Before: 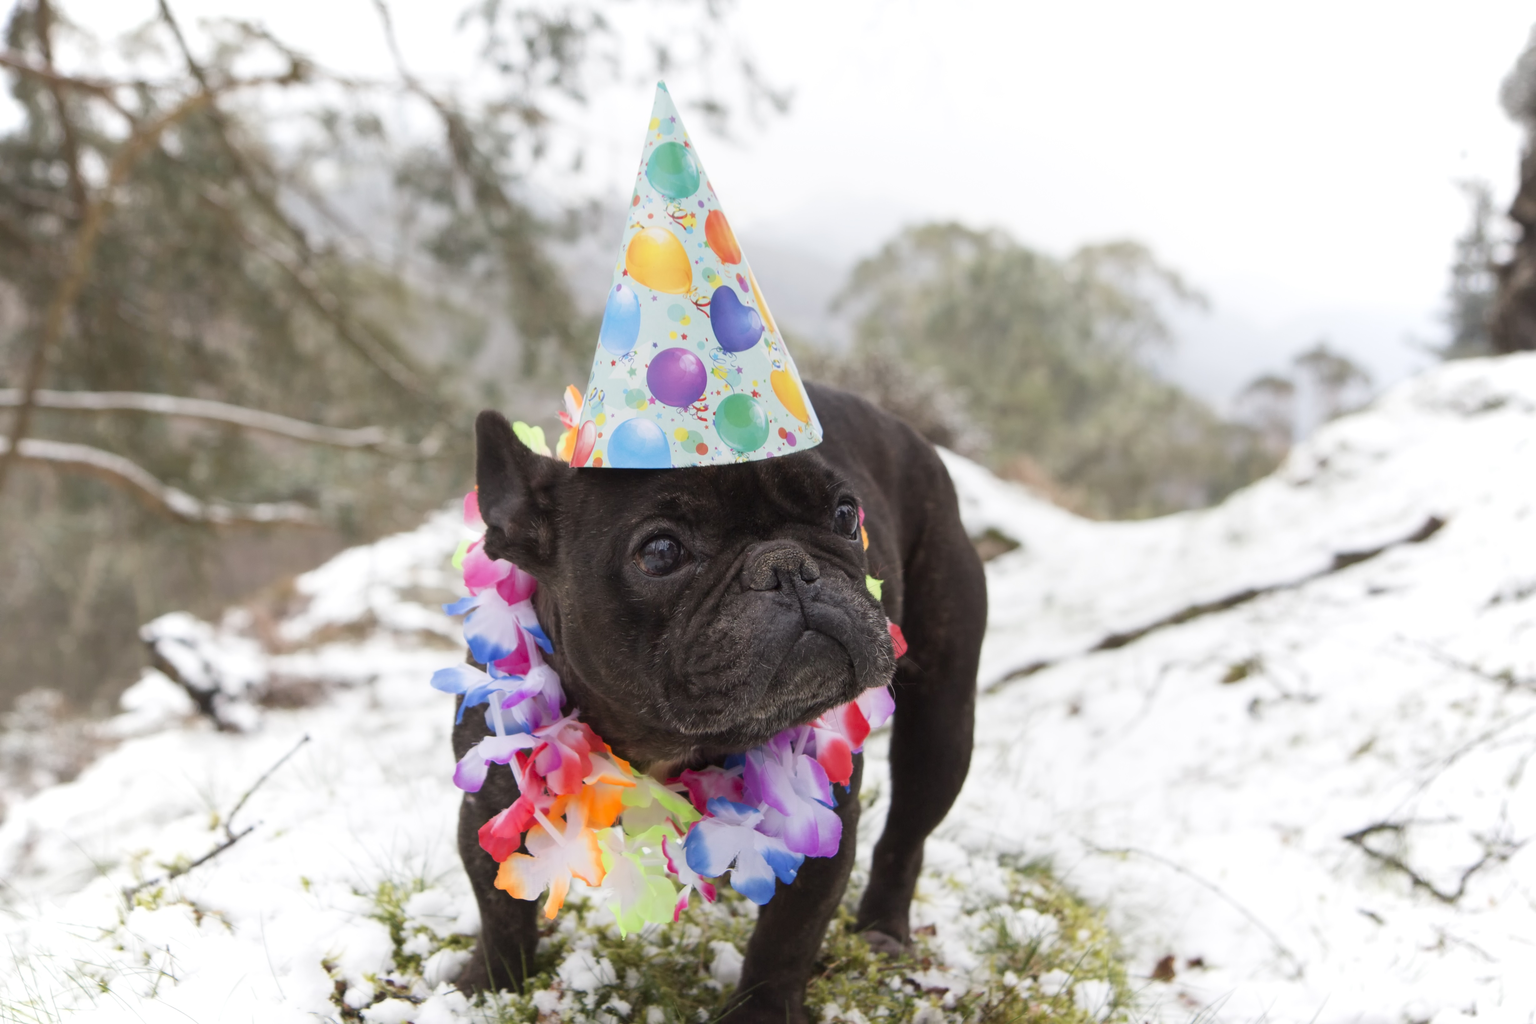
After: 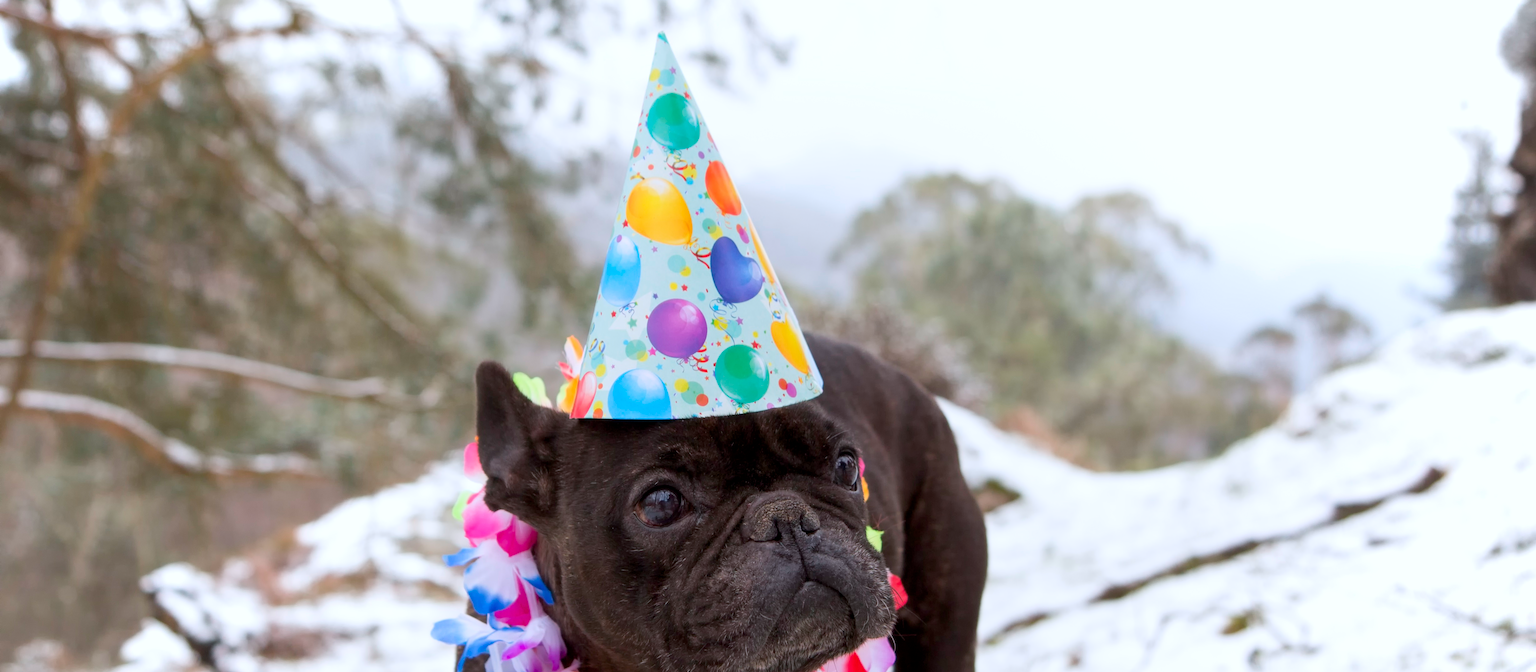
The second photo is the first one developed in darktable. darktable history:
crop and rotate: top 4.848%, bottom 29.503%
color correction: highlights a* -0.772, highlights b* -8.92
exposure: black level correction 0.004, exposure 0.014 EV, compensate highlight preservation false
color balance rgb: perceptual saturation grading › global saturation 25%, global vibrance 10%
